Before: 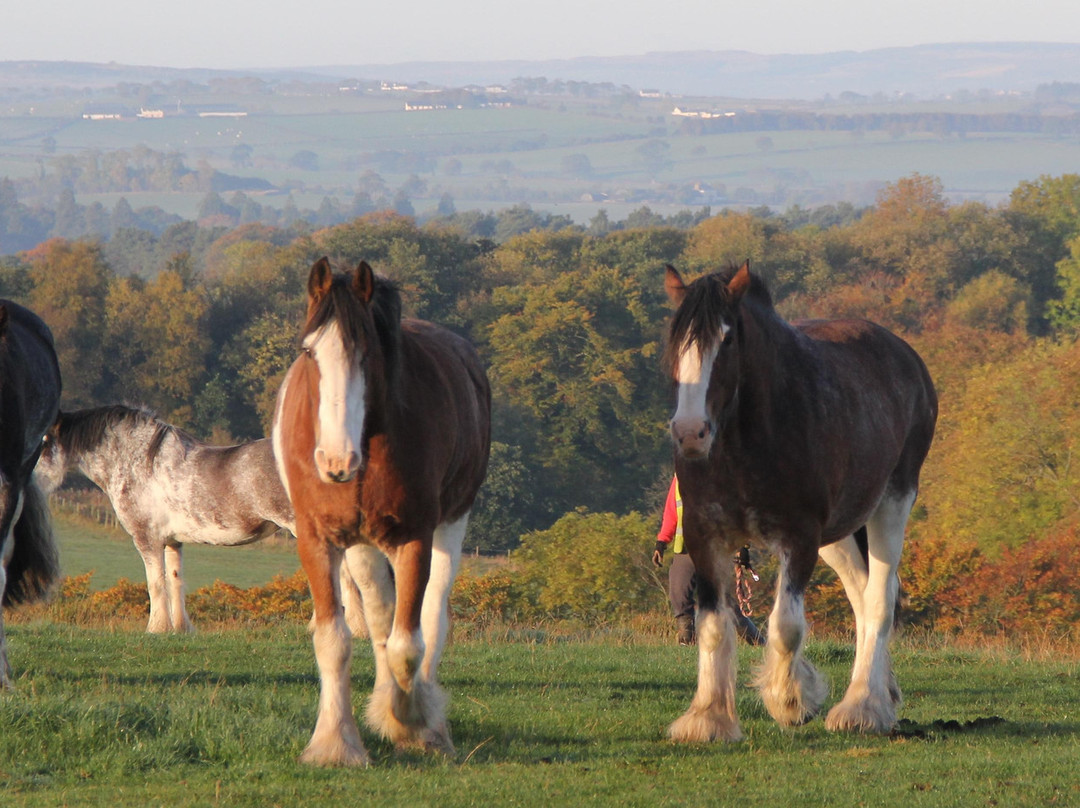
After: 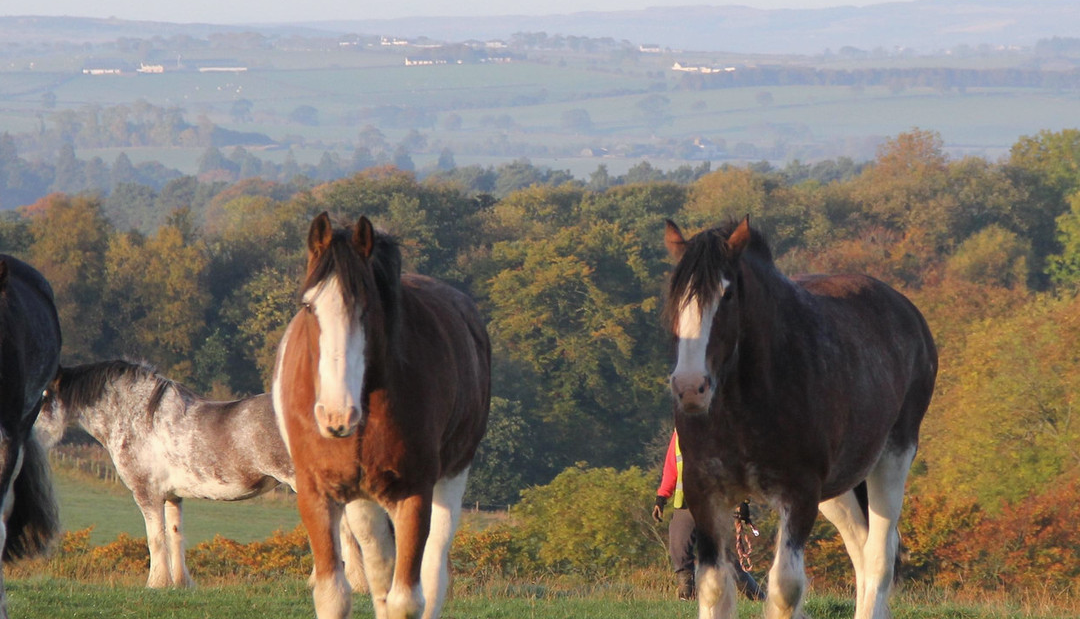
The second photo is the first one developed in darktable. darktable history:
crop: top 5.667%, bottom 17.637%
white balance: red 0.988, blue 1.017
